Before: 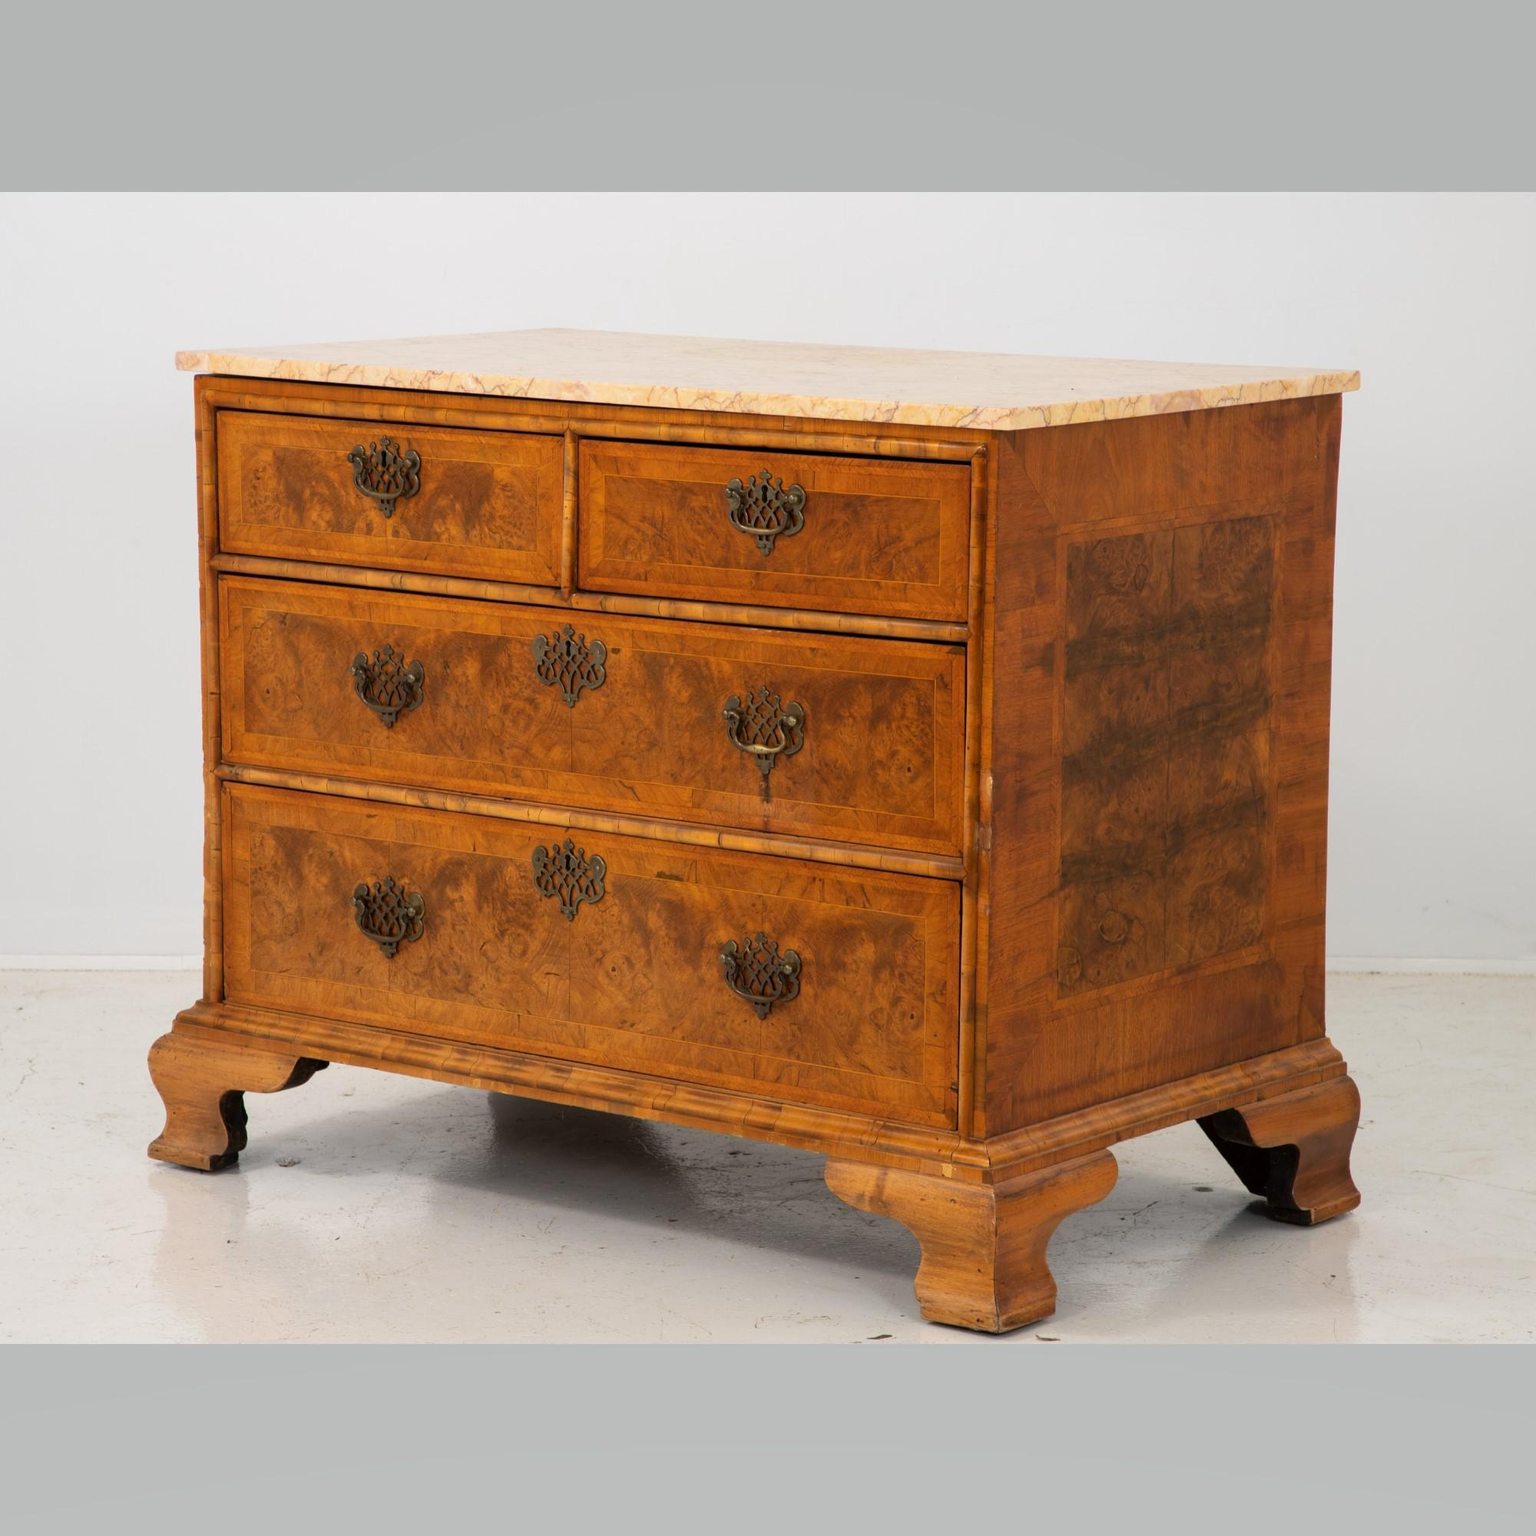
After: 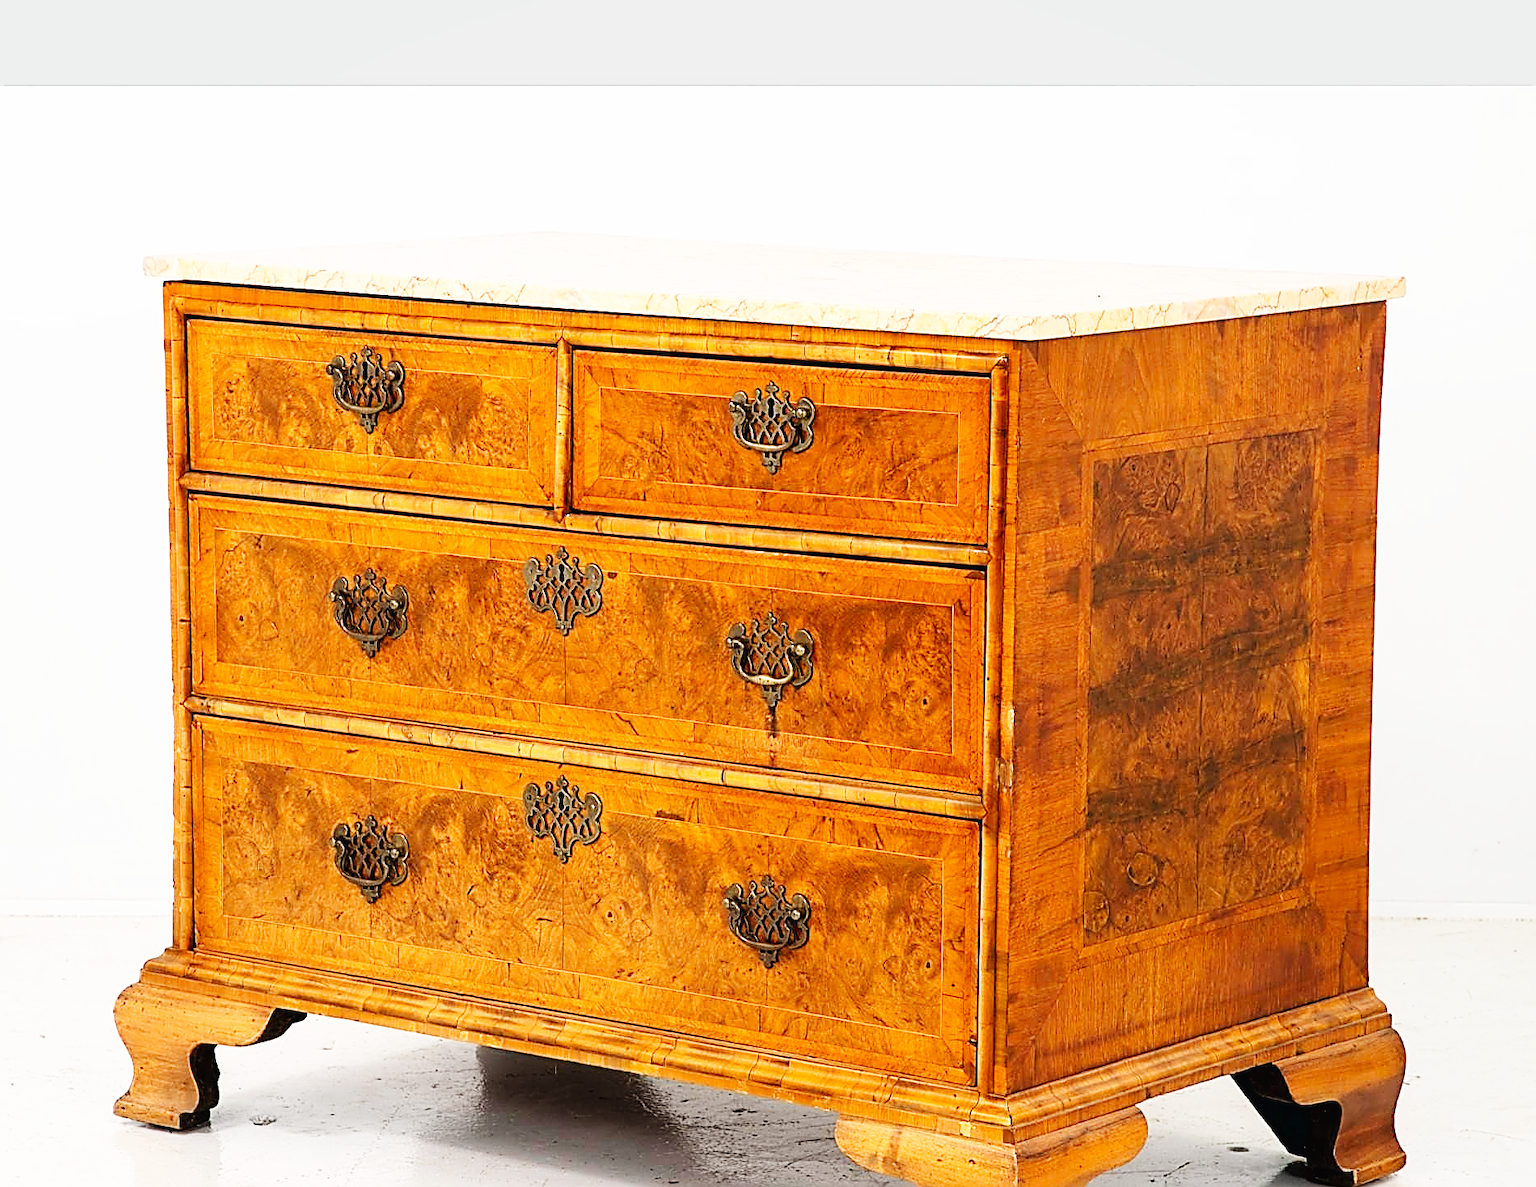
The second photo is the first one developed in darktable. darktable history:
base curve: curves: ch0 [(0, 0.003) (0.001, 0.002) (0.006, 0.004) (0.02, 0.022) (0.048, 0.086) (0.094, 0.234) (0.162, 0.431) (0.258, 0.629) (0.385, 0.8) (0.548, 0.918) (0.751, 0.988) (1, 1)], preserve colors none
crop: left 2.737%, top 7.287%, right 3.421%, bottom 20.179%
sharpen: amount 1.861
